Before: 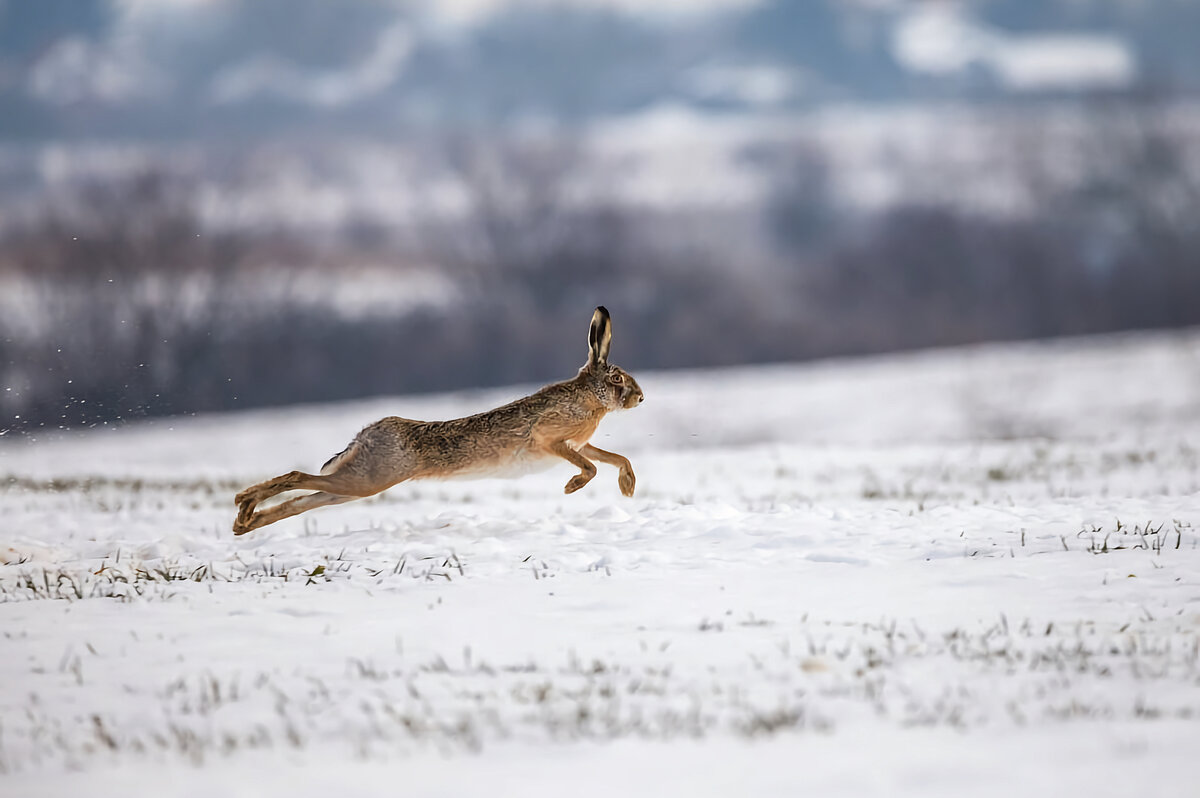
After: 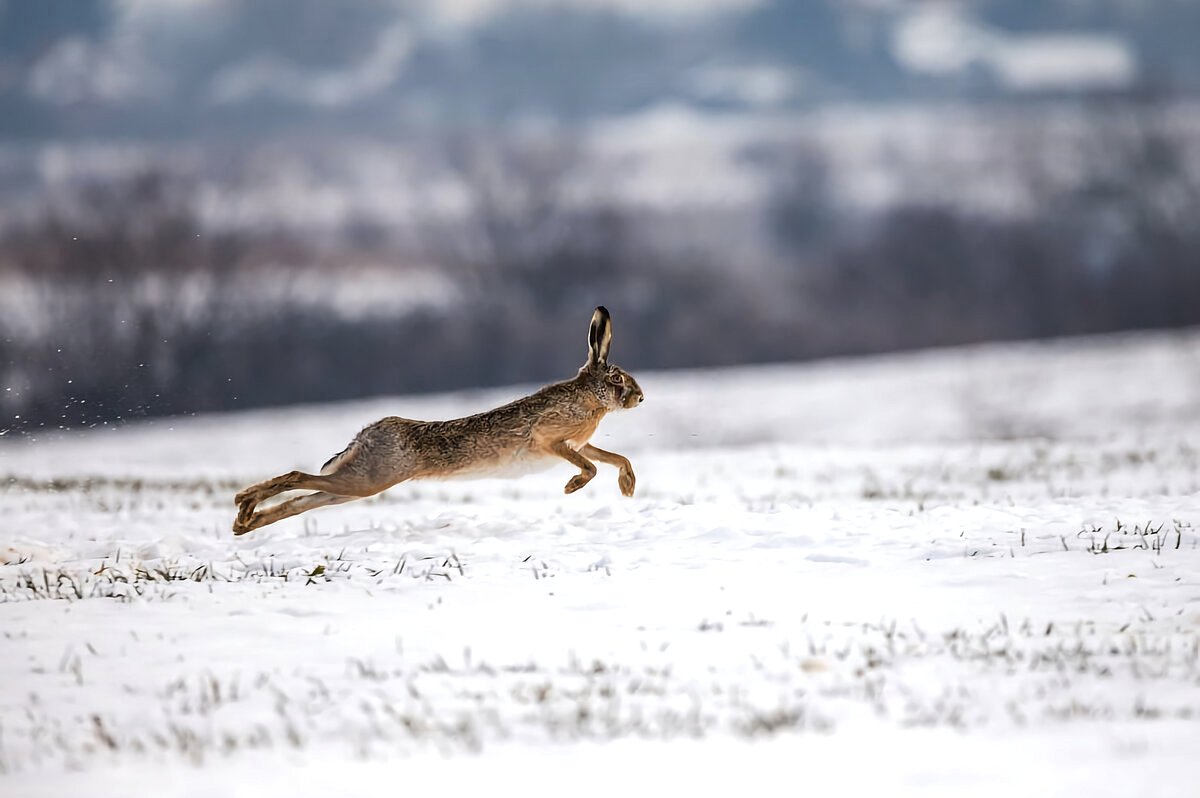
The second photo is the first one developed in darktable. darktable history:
graduated density: on, module defaults
tone equalizer: -8 EV -0.417 EV, -7 EV -0.389 EV, -6 EV -0.333 EV, -5 EV -0.222 EV, -3 EV 0.222 EV, -2 EV 0.333 EV, -1 EV 0.389 EV, +0 EV 0.417 EV, edges refinement/feathering 500, mask exposure compensation -1.57 EV, preserve details no
